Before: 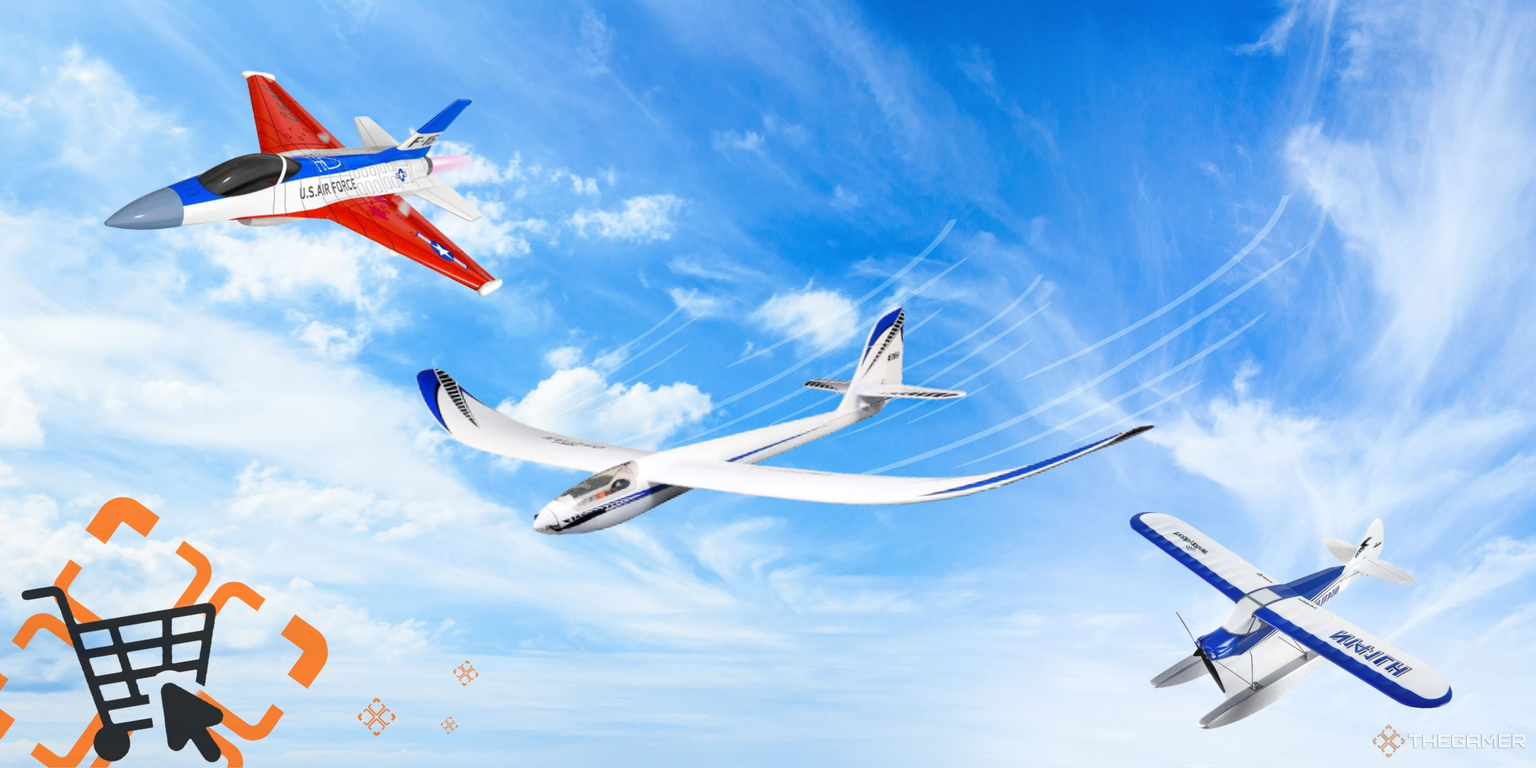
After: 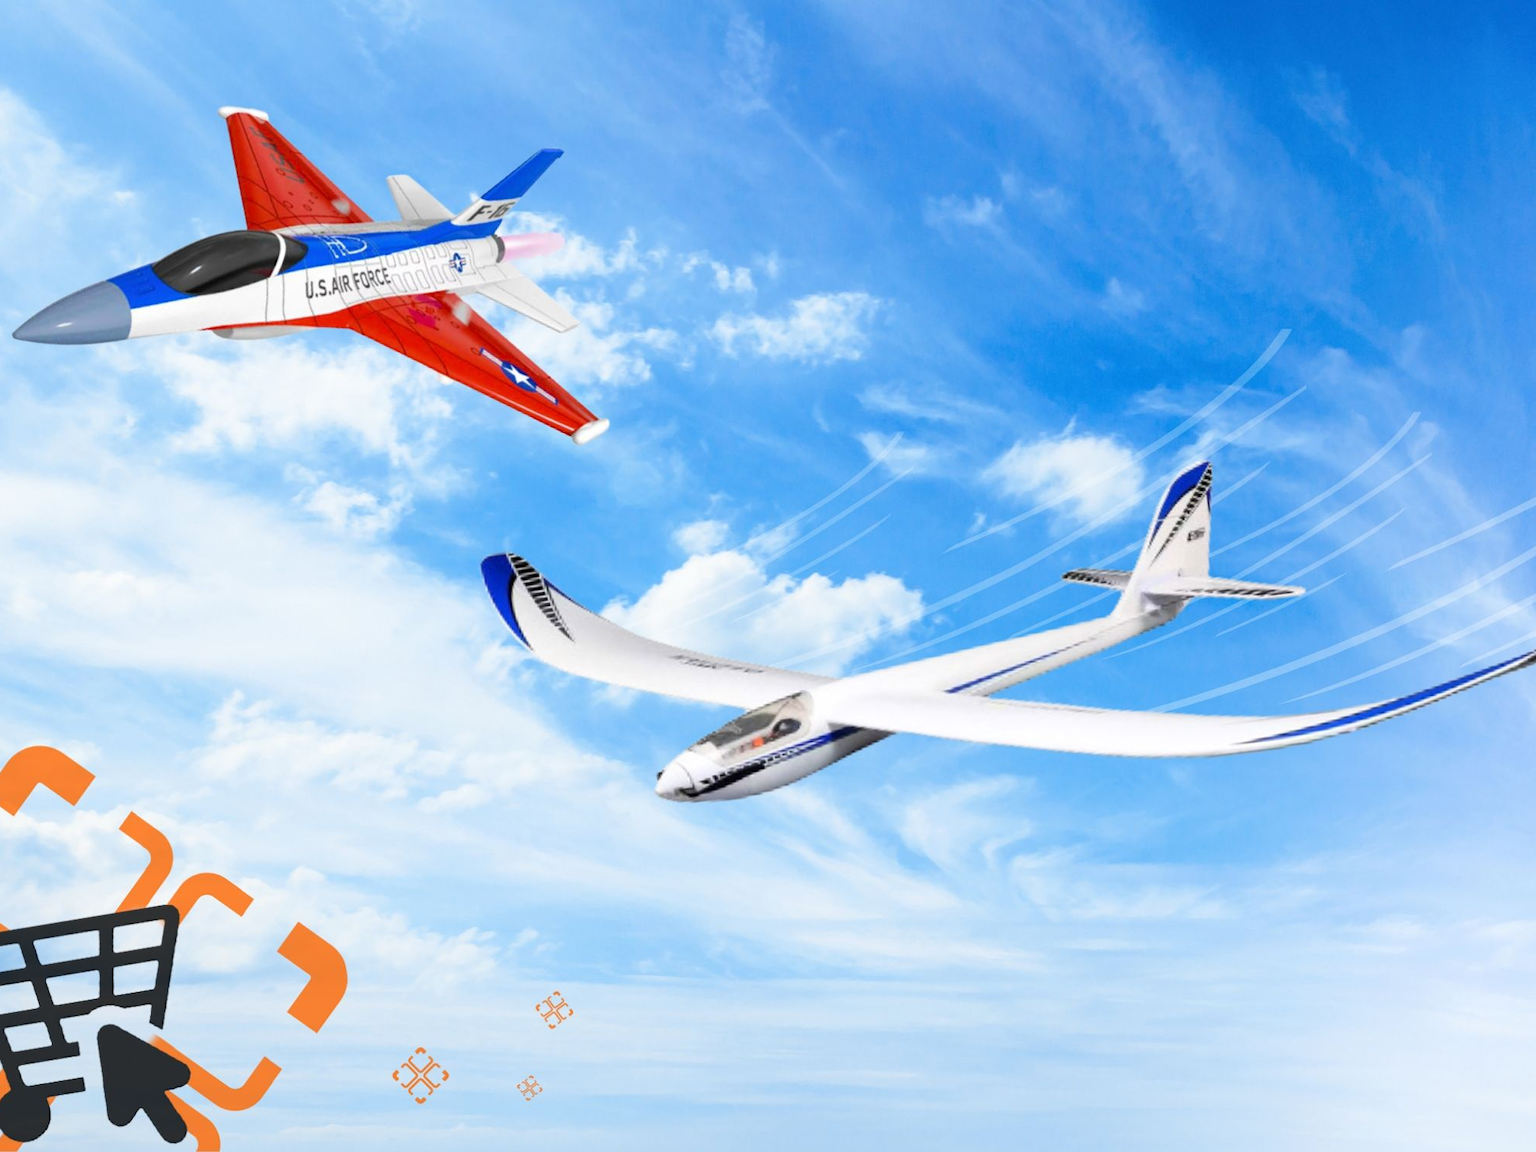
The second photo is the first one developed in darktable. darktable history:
crop and rotate: left 6.299%, right 27.009%
